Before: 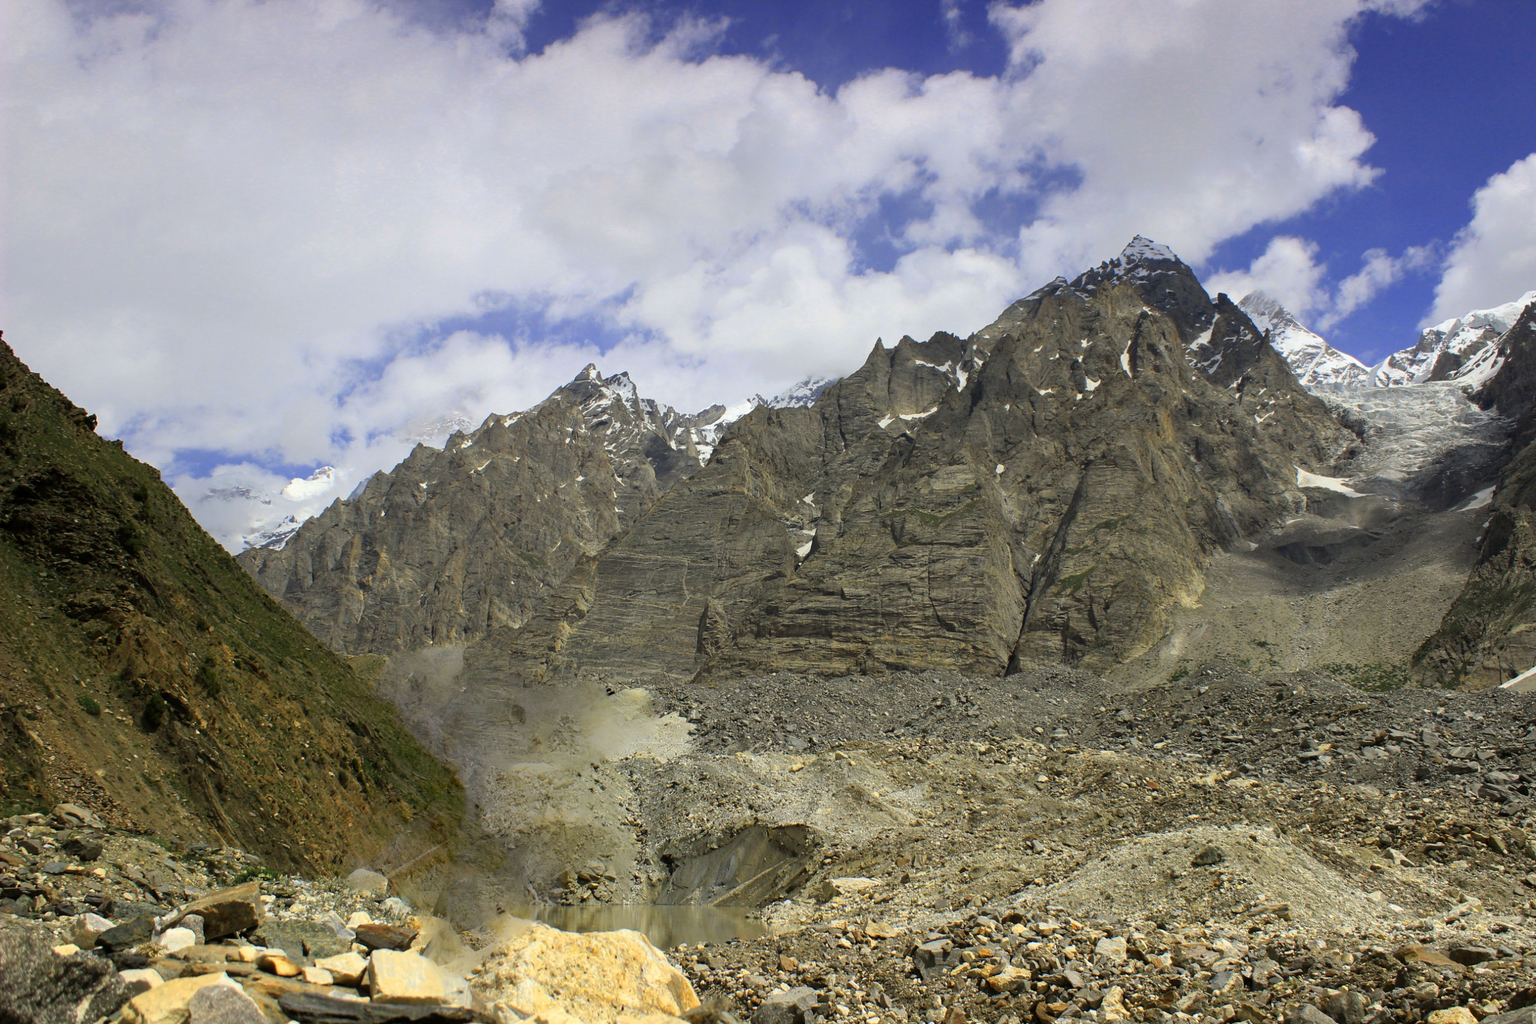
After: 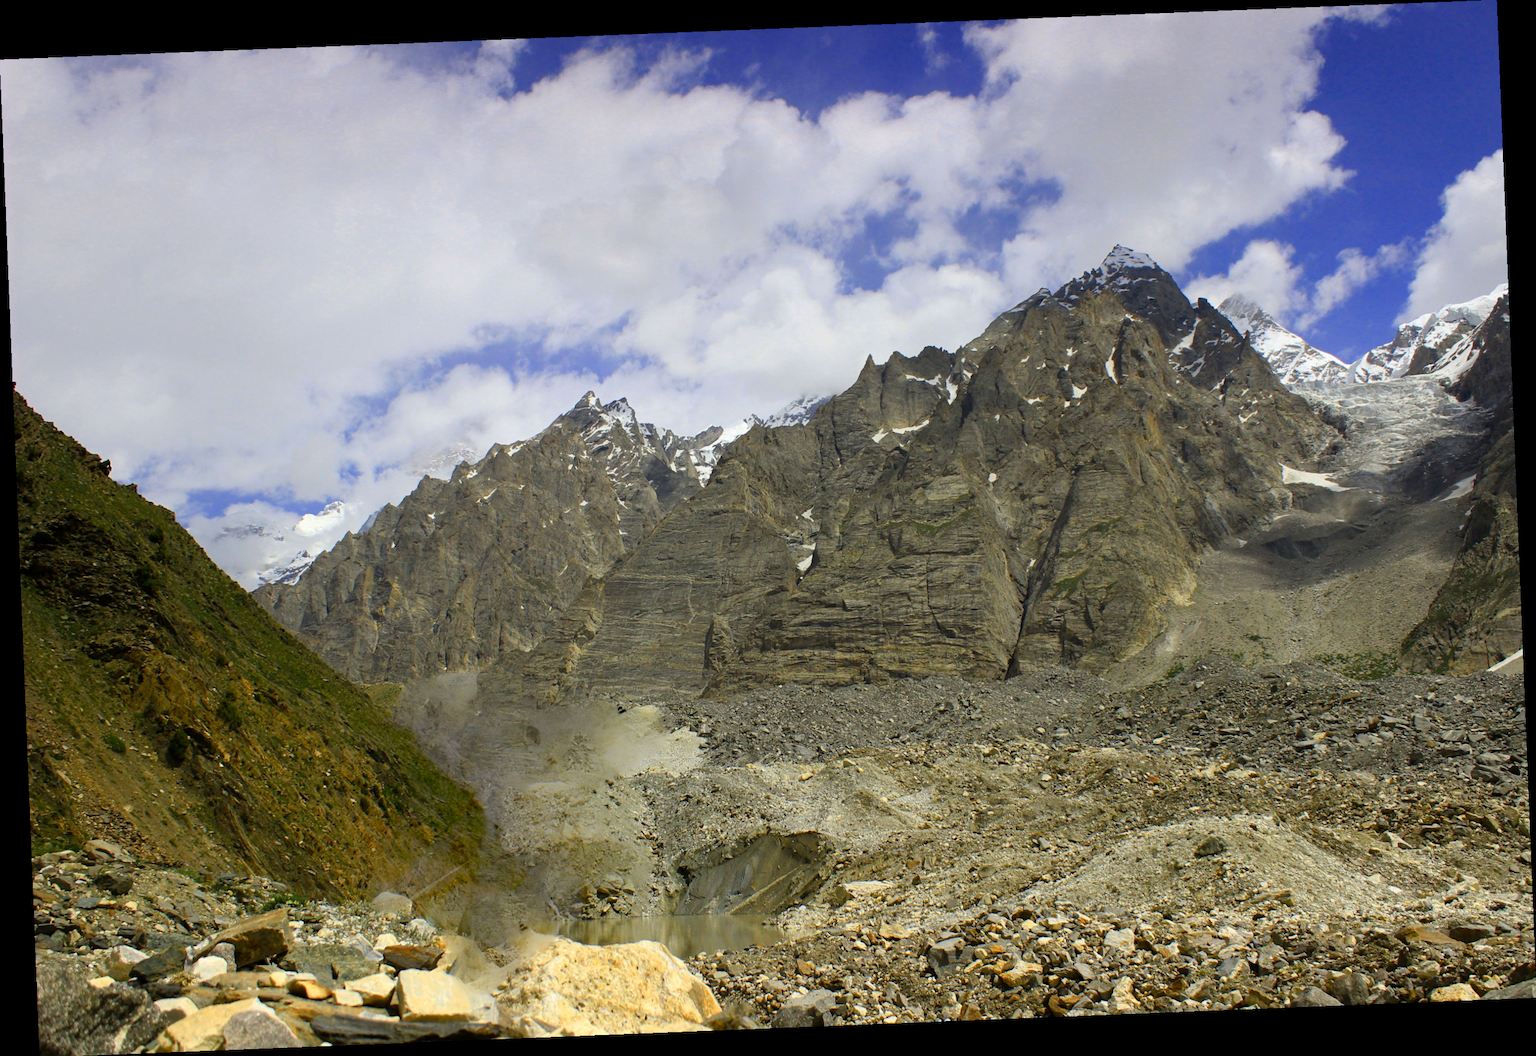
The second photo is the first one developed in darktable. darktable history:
rotate and perspective: rotation -2.29°, automatic cropping off
tone equalizer: on, module defaults
color balance rgb: perceptual saturation grading › global saturation 20%, perceptual saturation grading › highlights -25%, perceptual saturation grading › shadows 25%
